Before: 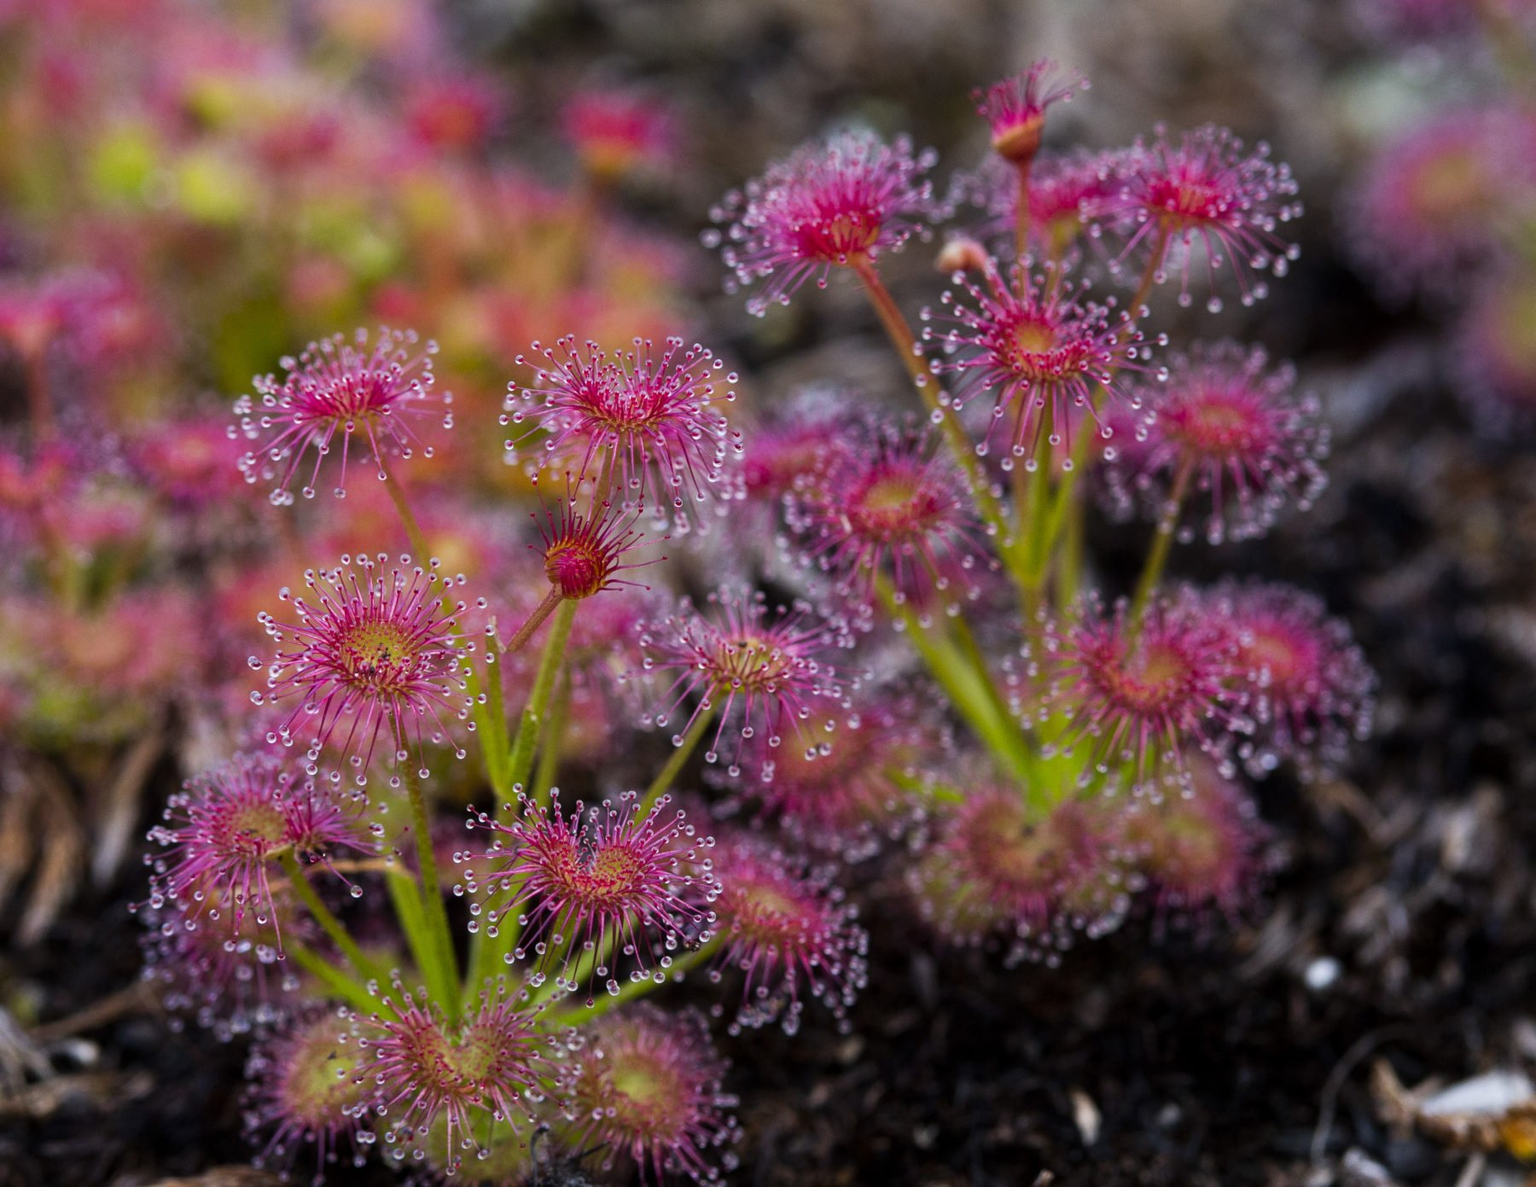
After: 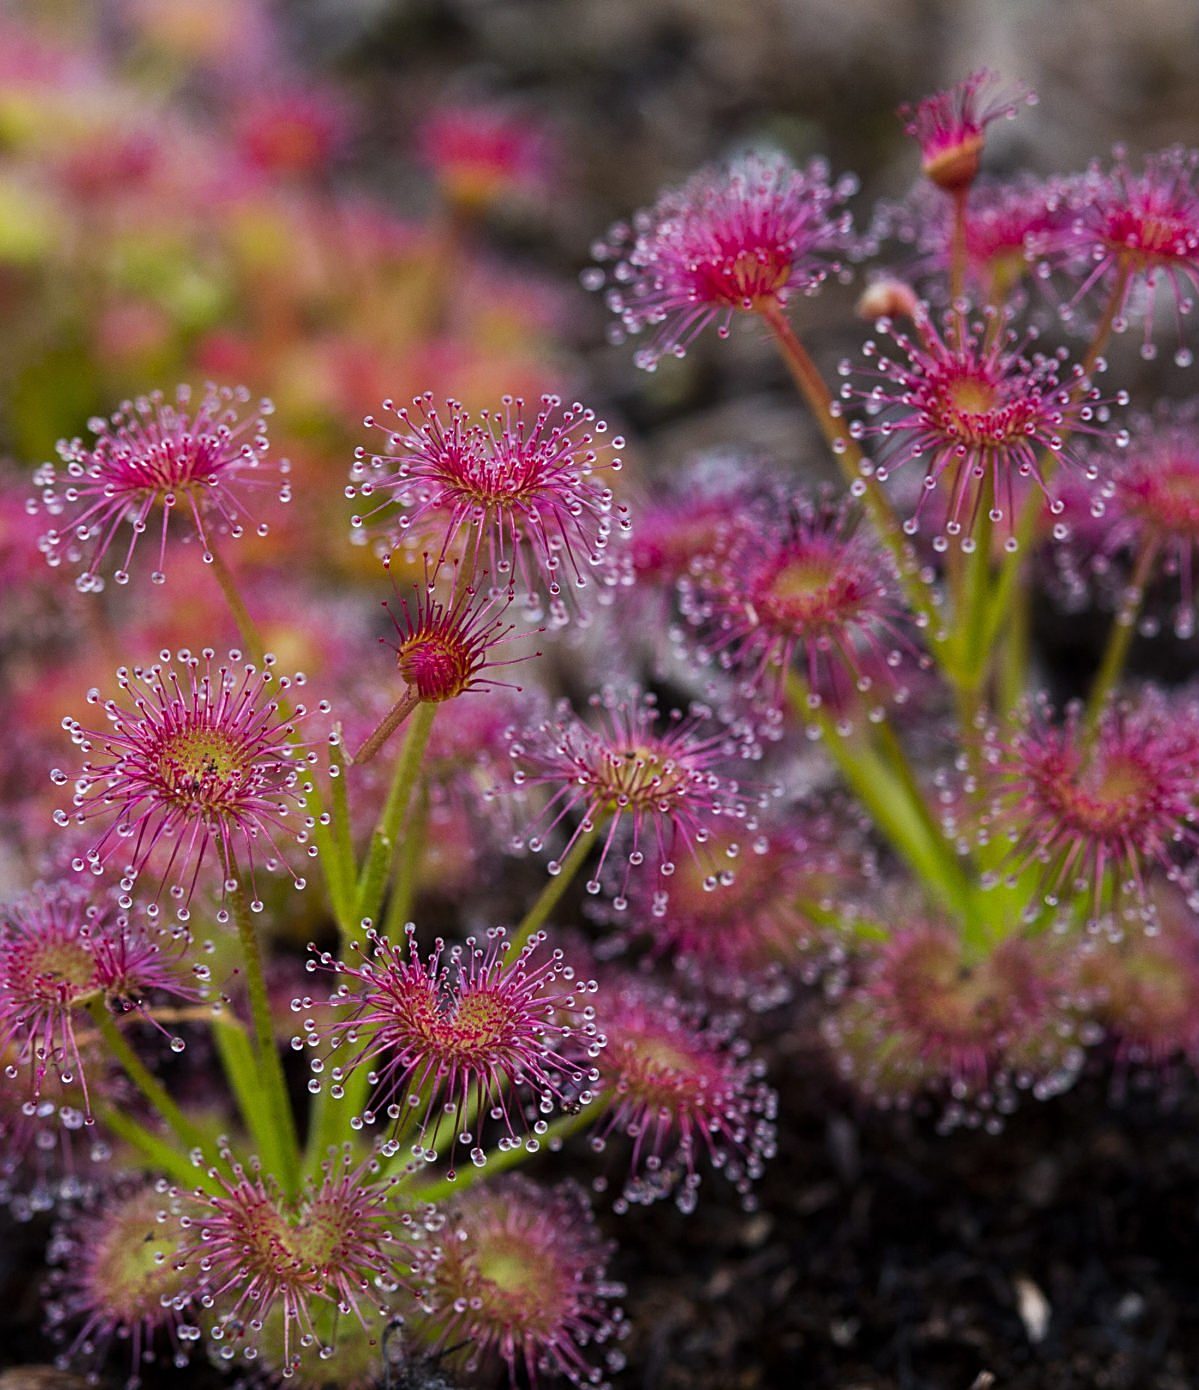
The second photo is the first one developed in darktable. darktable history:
sharpen: on, module defaults
crop and rotate: left 13.342%, right 19.991%
